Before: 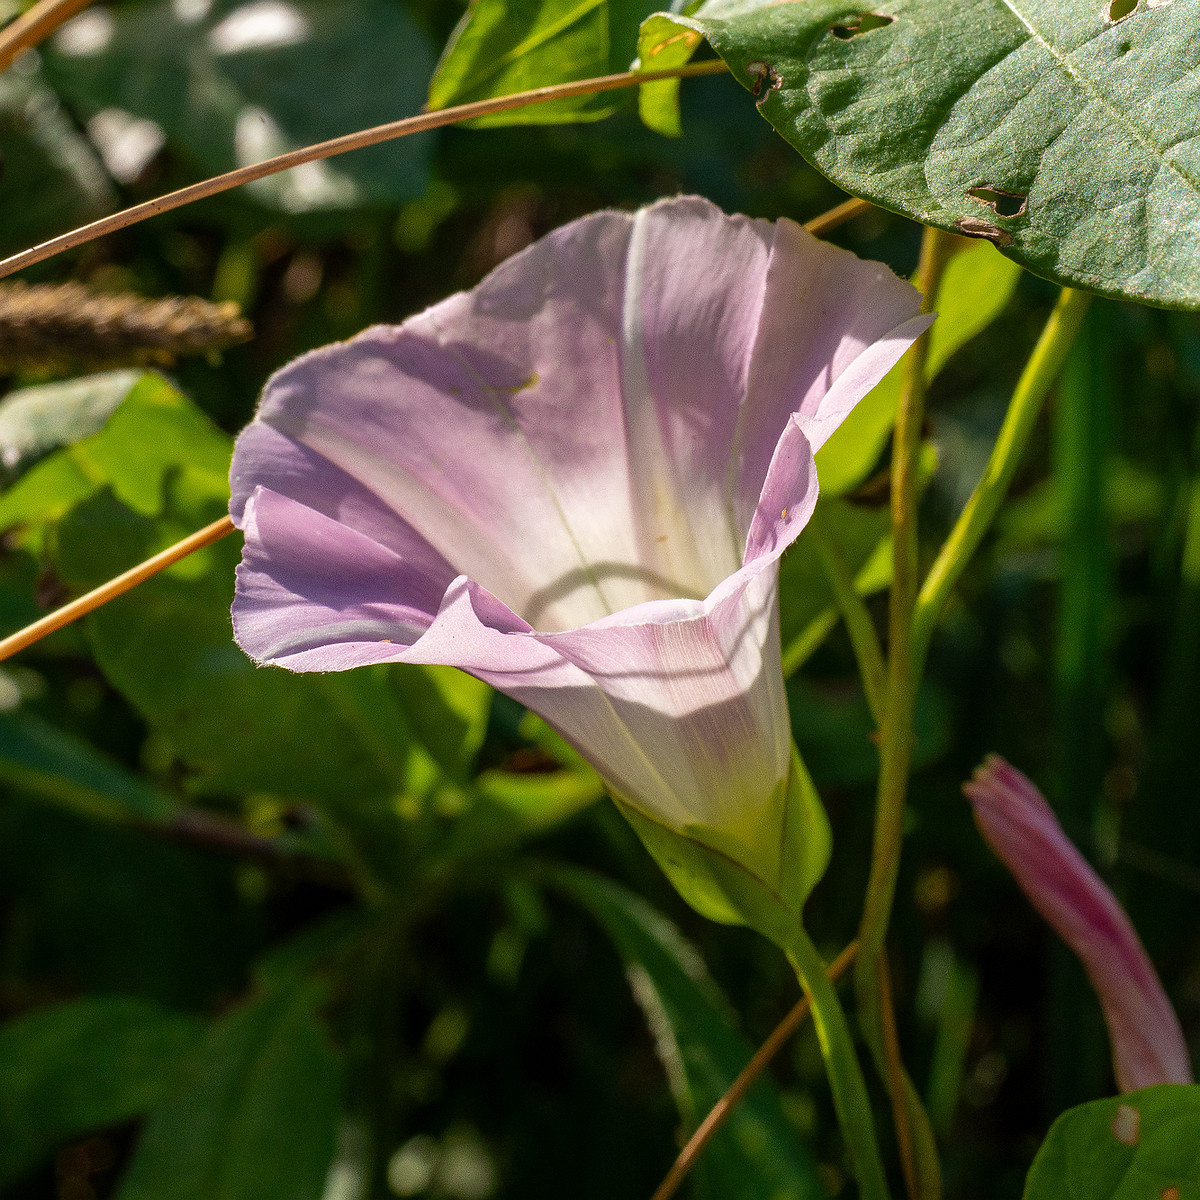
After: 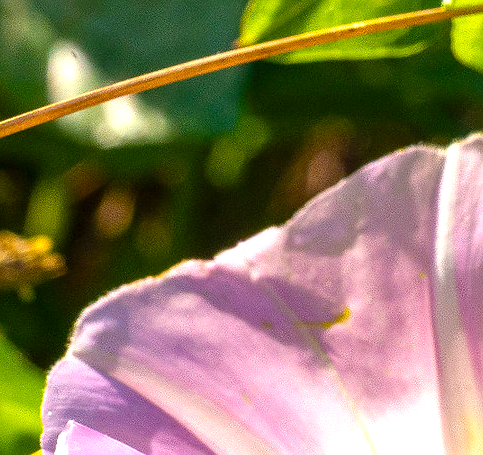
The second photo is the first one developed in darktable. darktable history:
color balance rgb: perceptual saturation grading › global saturation 30.268%, global vibrance 25.327%
exposure: exposure 0.944 EV, compensate highlight preservation false
crop: left 15.677%, top 5.446%, right 44.007%, bottom 56.602%
sharpen: radius 1.019, threshold 1.004
